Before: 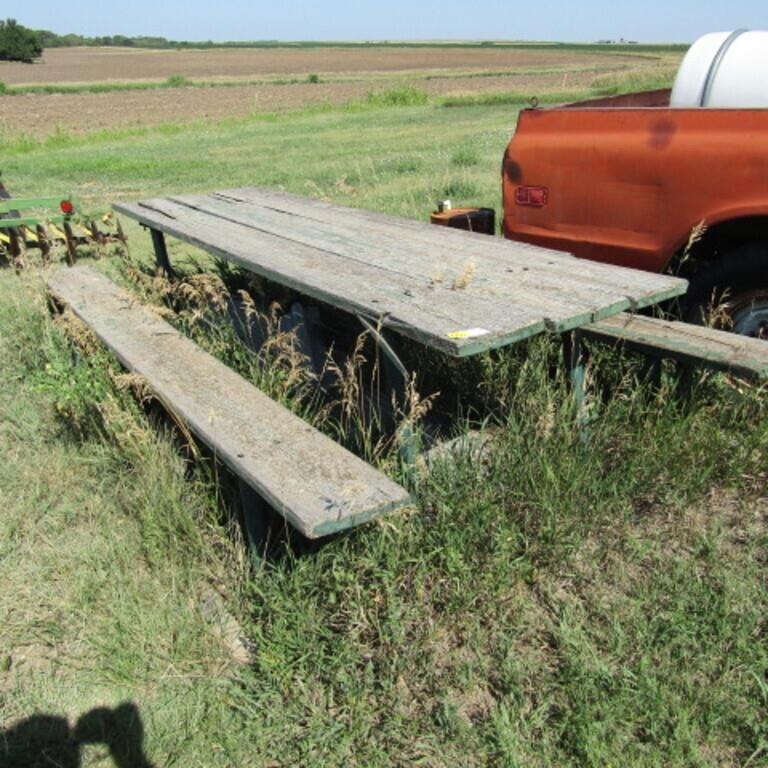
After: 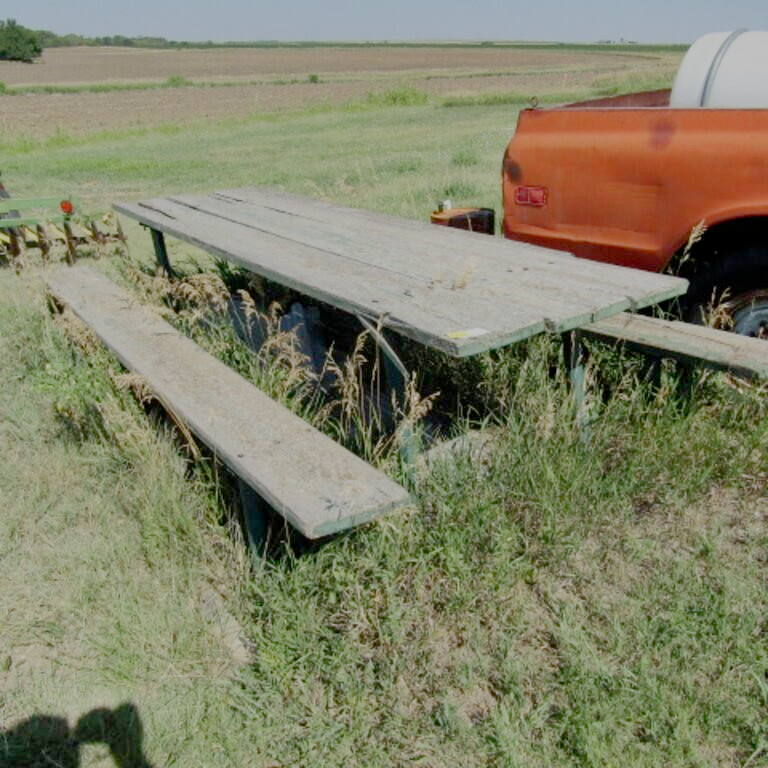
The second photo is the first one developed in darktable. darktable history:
shadows and highlights: soften with gaussian
exposure: black level correction 0, exposure 0.5 EV, compensate exposure bias true, compensate highlight preservation false
filmic rgb: black relative exposure -7 EV, white relative exposure 6 EV, threshold 3 EV, target black luminance 0%, hardness 2.73, latitude 61.22%, contrast 0.691, highlights saturation mix 10%, shadows ↔ highlights balance -0.073%, preserve chrominance no, color science v4 (2020), iterations of high-quality reconstruction 10, contrast in shadows soft, contrast in highlights soft, enable highlight reconstruction true
color balance: mode lift, gamma, gain (sRGB)
